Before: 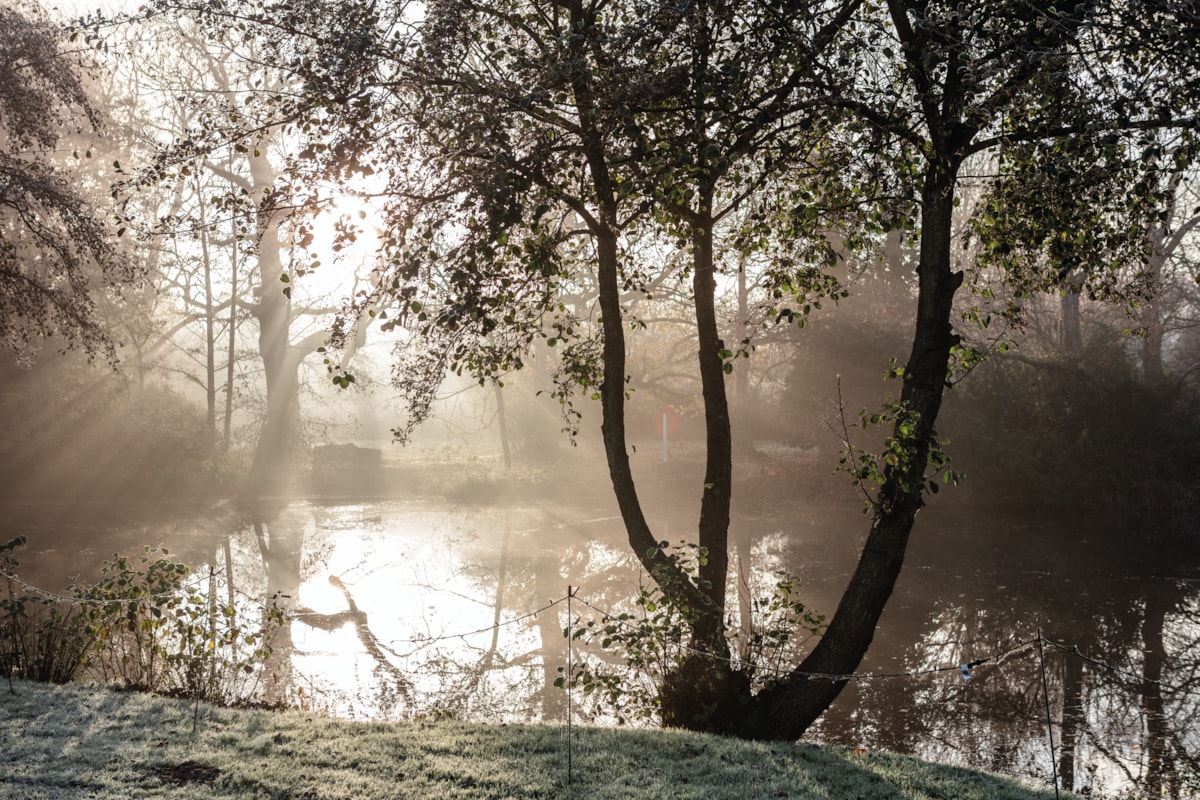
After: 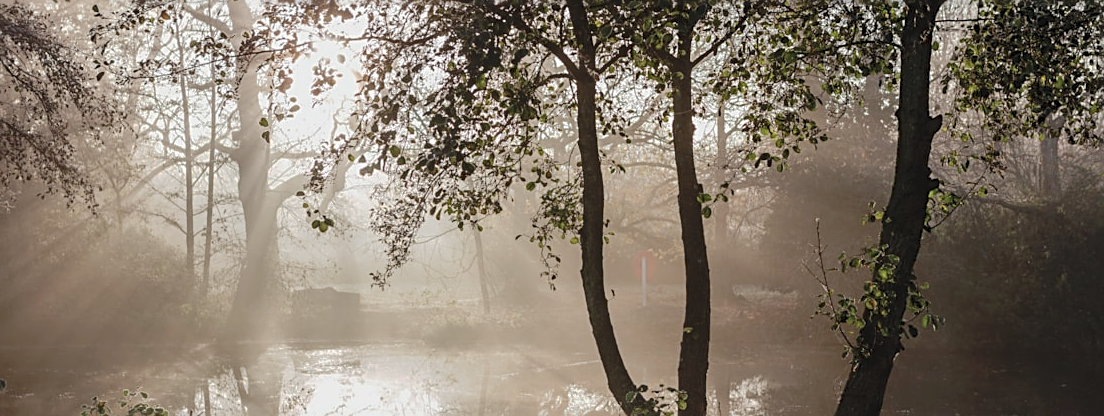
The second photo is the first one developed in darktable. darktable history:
sharpen: on, module defaults
exposure: exposure -0.153 EV, compensate exposure bias true, compensate highlight preservation false
tone curve: curves: ch0 [(0, 0) (0.003, 0.048) (0.011, 0.055) (0.025, 0.065) (0.044, 0.089) (0.069, 0.111) (0.1, 0.132) (0.136, 0.163) (0.177, 0.21) (0.224, 0.259) (0.277, 0.323) (0.335, 0.385) (0.399, 0.442) (0.468, 0.508) (0.543, 0.578) (0.623, 0.648) (0.709, 0.716) (0.801, 0.781) (0.898, 0.845) (1, 1)], preserve colors none
crop: left 1.751%, top 19.51%, right 5.011%, bottom 28.395%
